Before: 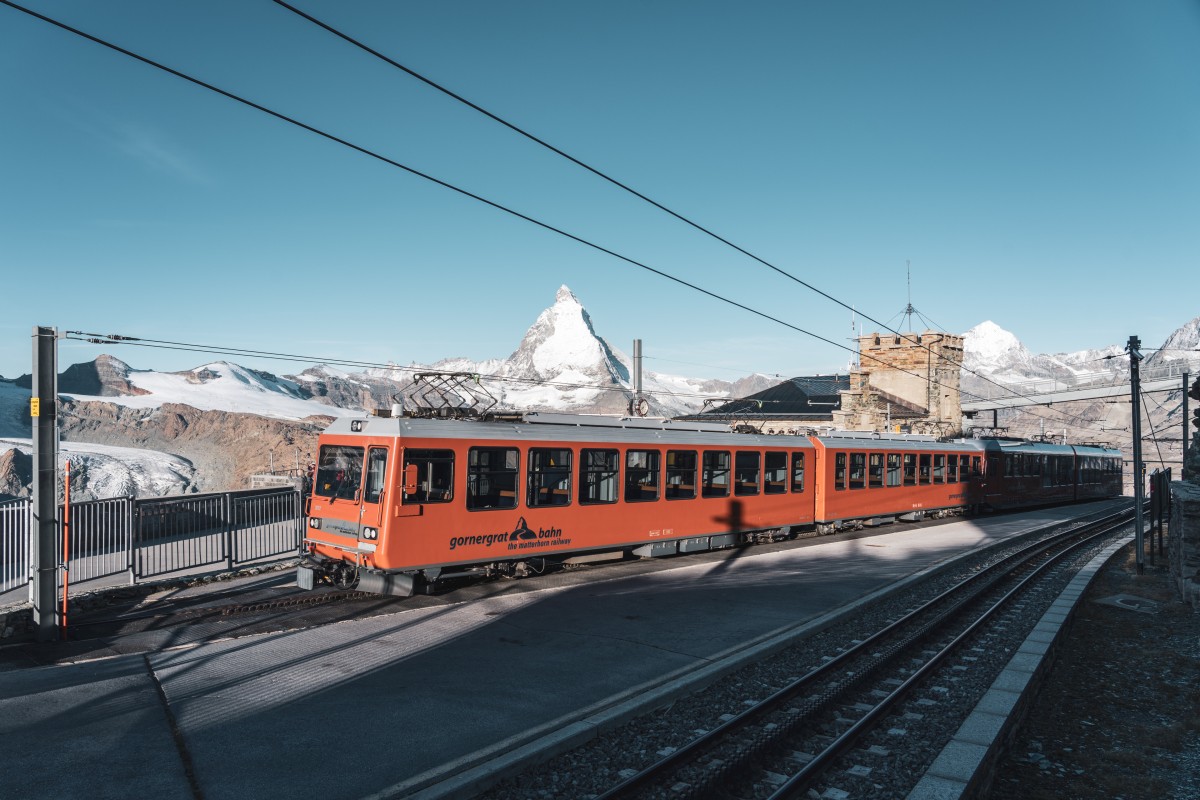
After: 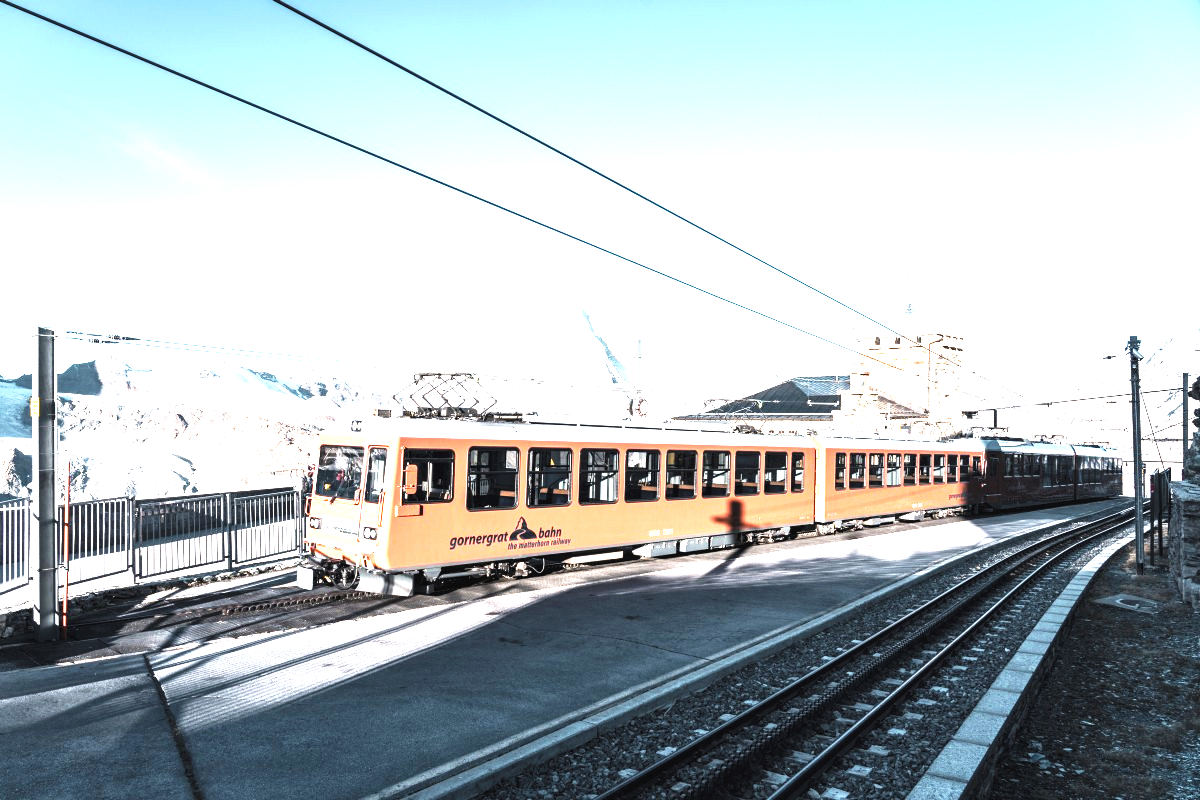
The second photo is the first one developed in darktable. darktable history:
levels: levels [0.101, 0.578, 0.953]
white balance: red 0.988, blue 1.017
tone curve: curves: ch0 [(0, 0) (0.003, 0.019) (0.011, 0.019) (0.025, 0.026) (0.044, 0.043) (0.069, 0.066) (0.1, 0.095) (0.136, 0.133) (0.177, 0.181) (0.224, 0.233) (0.277, 0.302) (0.335, 0.375) (0.399, 0.452) (0.468, 0.532) (0.543, 0.609) (0.623, 0.695) (0.709, 0.775) (0.801, 0.865) (0.898, 0.932) (1, 1)], preserve colors none
exposure: exposure 2.25 EV, compensate highlight preservation false
